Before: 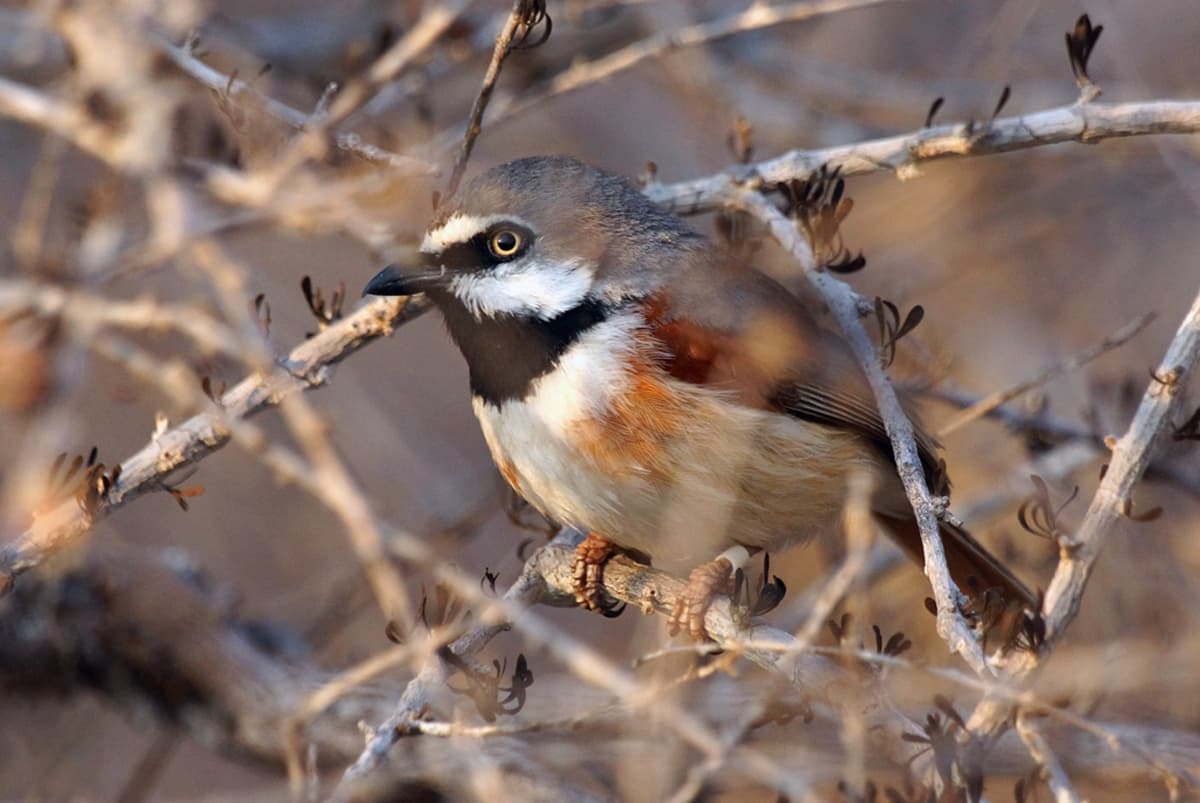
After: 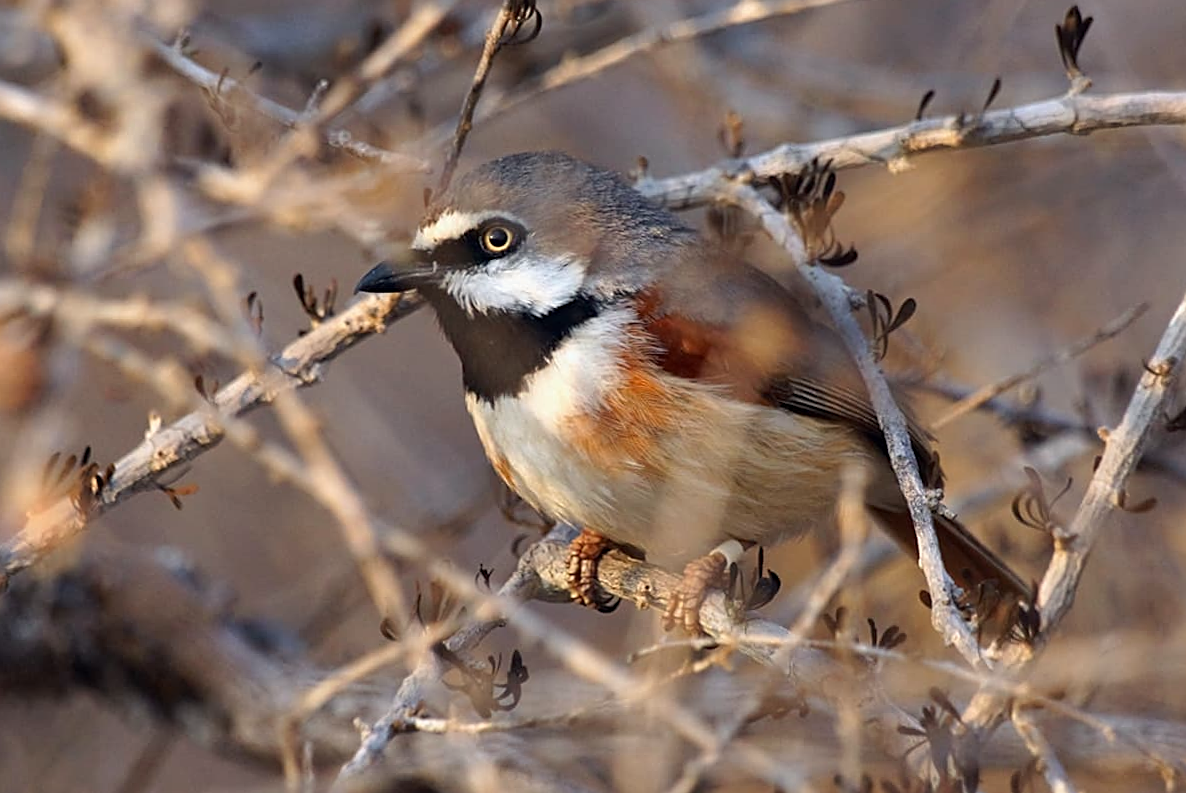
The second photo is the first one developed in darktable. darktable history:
sharpen: on, module defaults
rotate and perspective: rotation -0.45°, automatic cropping original format, crop left 0.008, crop right 0.992, crop top 0.012, crop bottom 0.988
color correction: highlights b* 3
